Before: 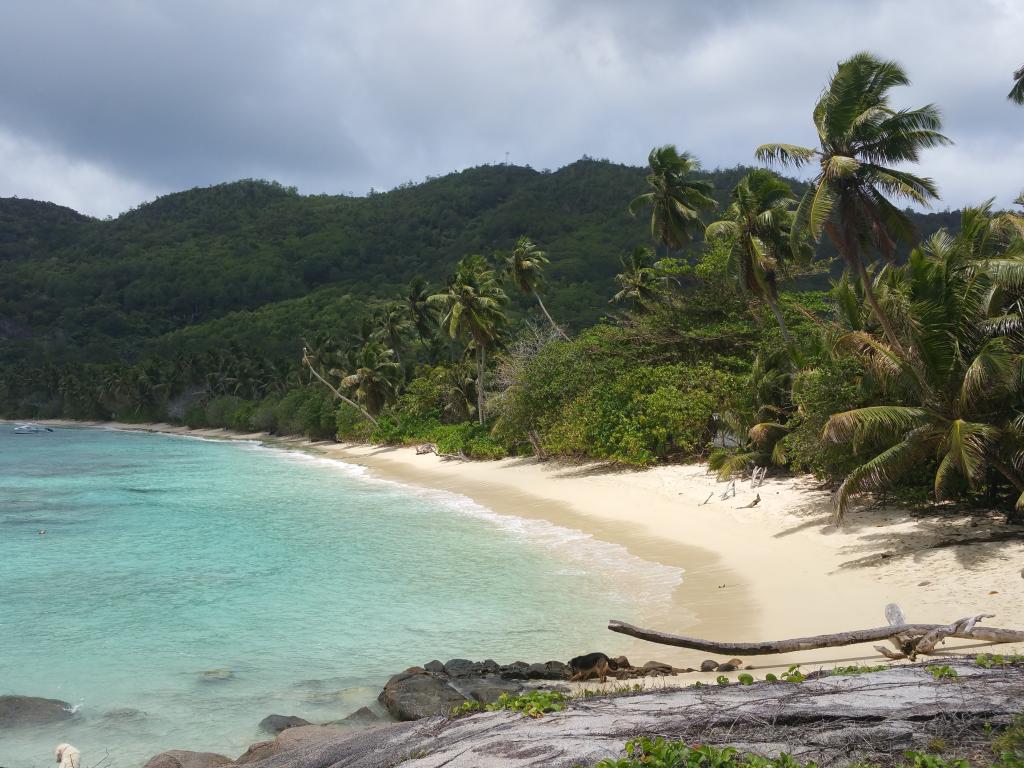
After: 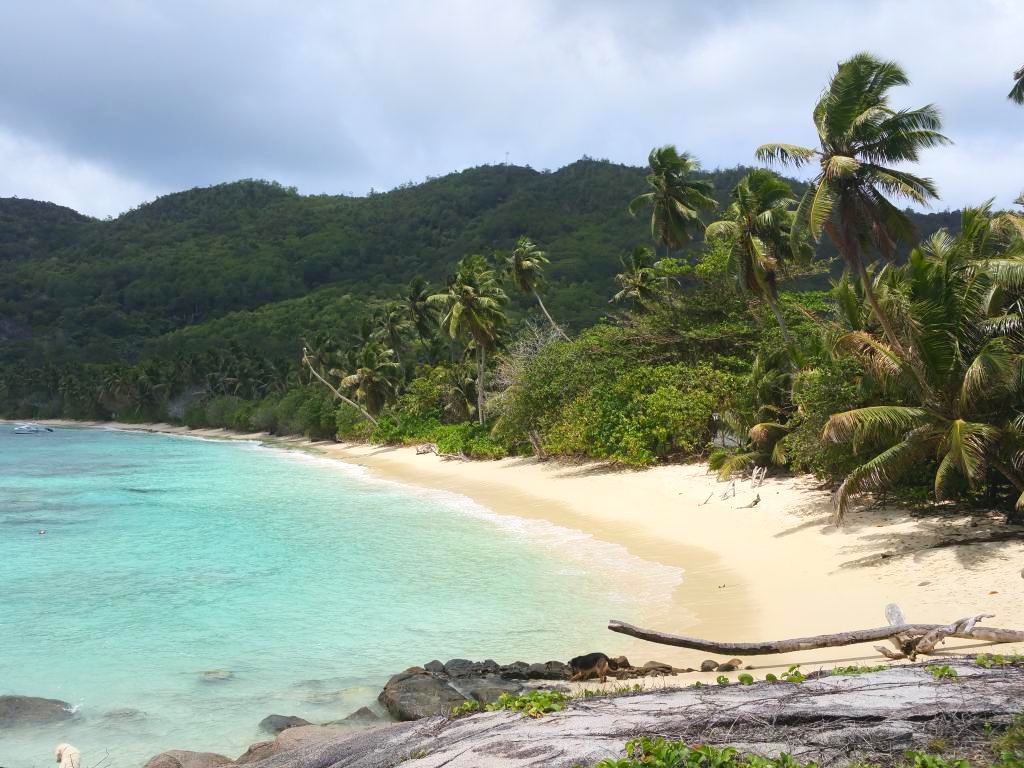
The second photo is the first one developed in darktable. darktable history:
contrast brightness saturation: contrast 0.198, brightness 0.161, saturation 0.228
